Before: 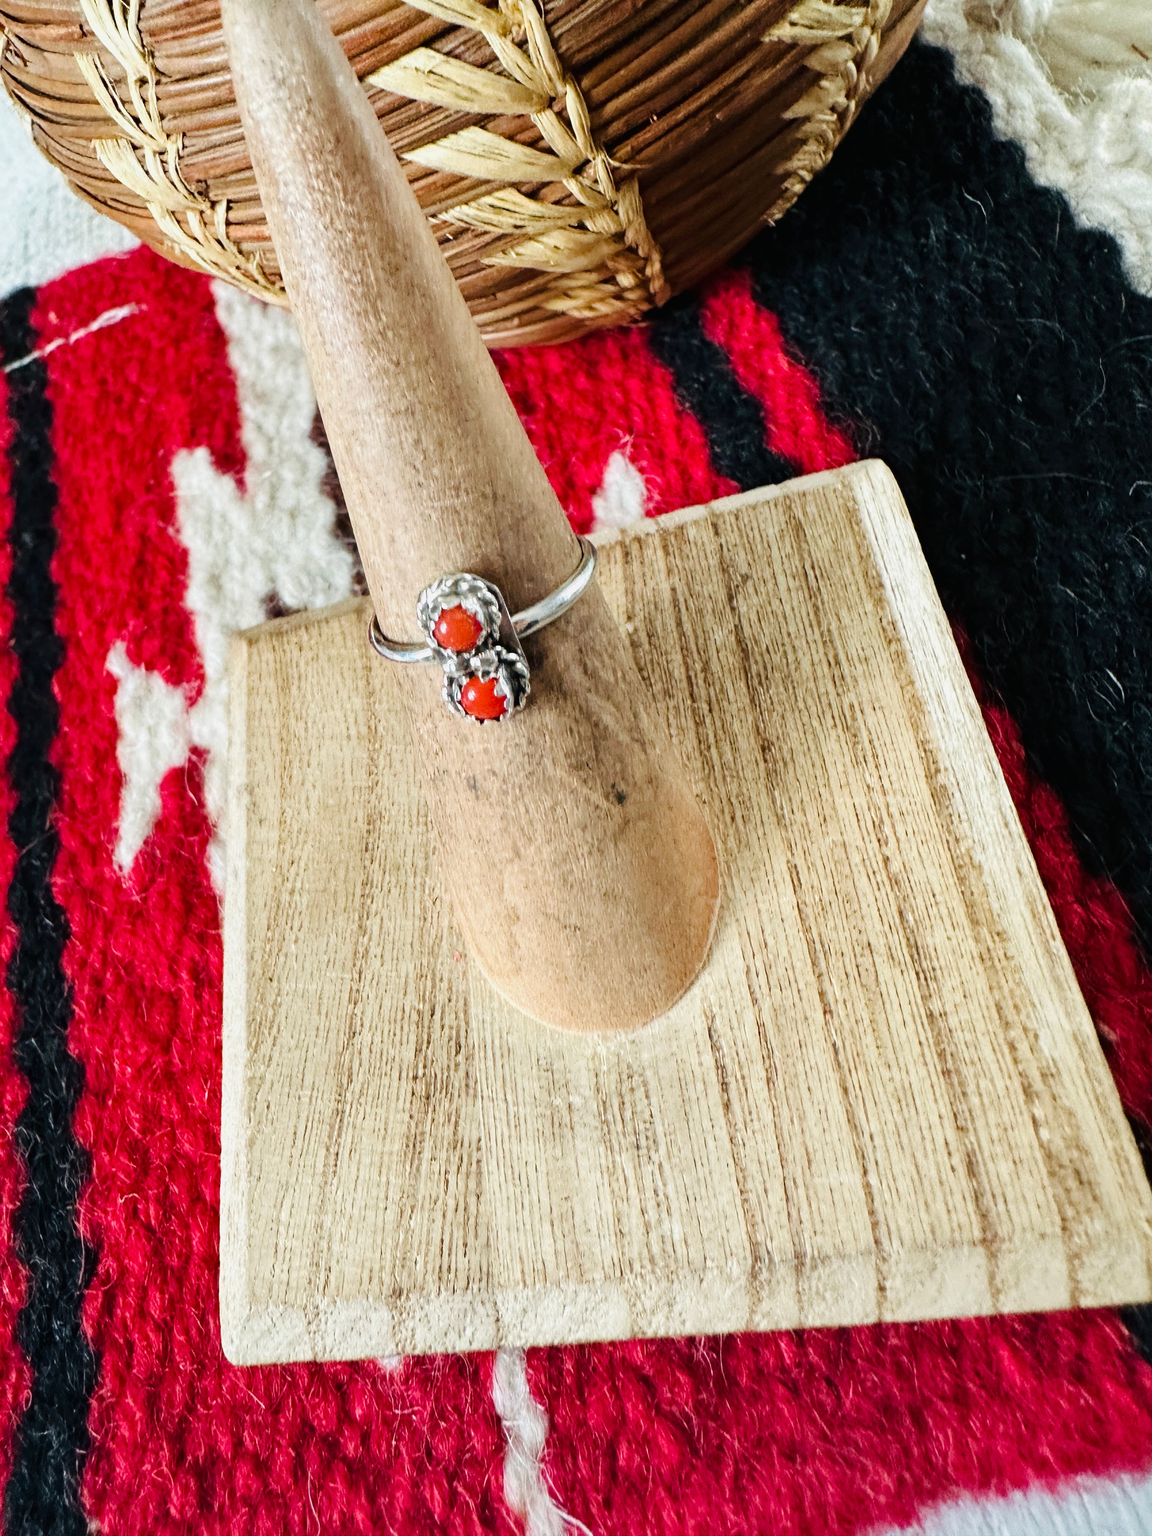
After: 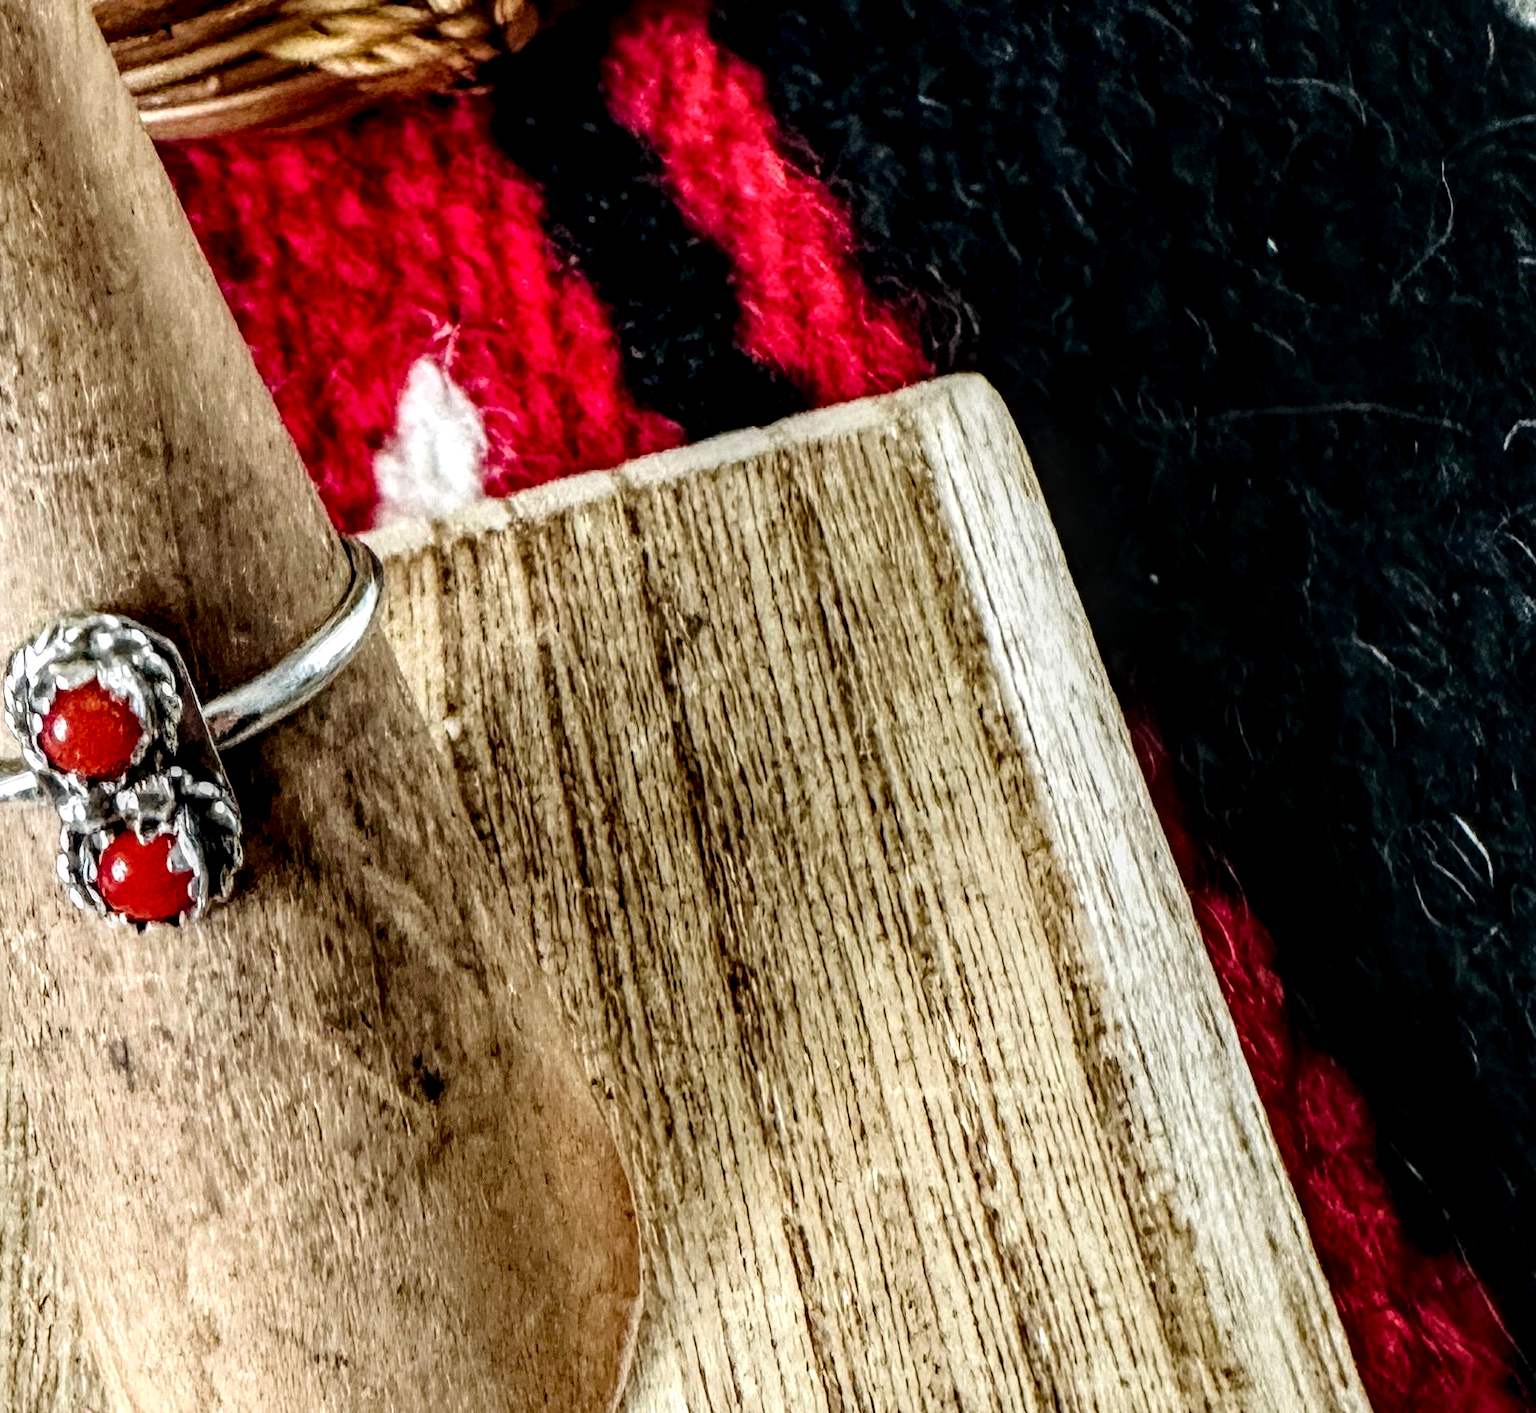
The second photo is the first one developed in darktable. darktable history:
crop: left 36.034%, top 18.332%, right 0.574%, bottom 37.937%
contrast brightness saturation: contrast 0.07, brightness -0.129, saturation 0.05
local contrast: highlights 17%, detail 186%
